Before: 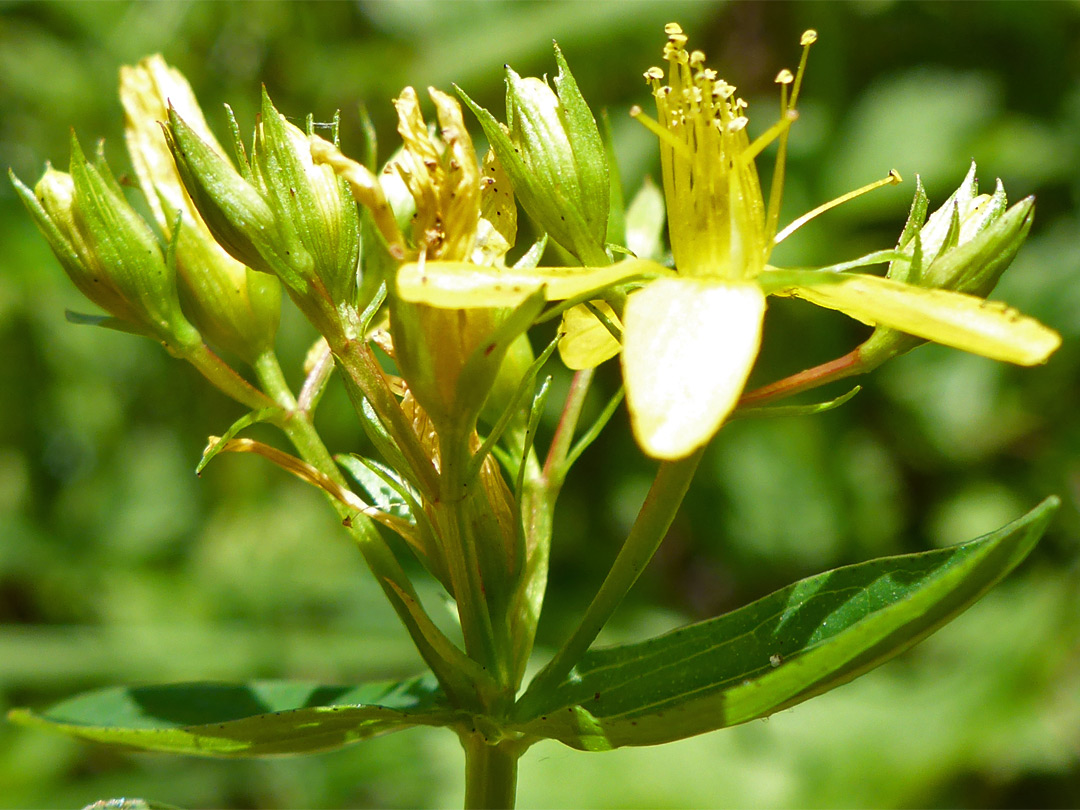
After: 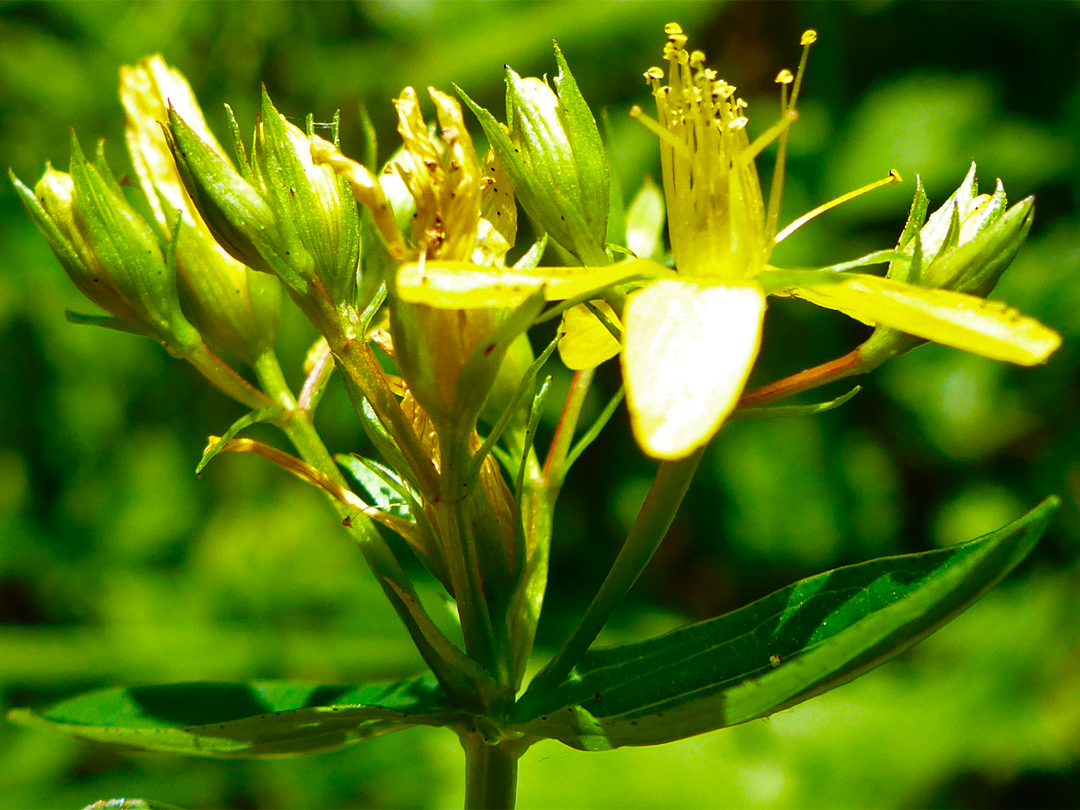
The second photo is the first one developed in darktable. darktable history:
color balance rgb: global offset › chroma 0.052%, global offset › hue 253.1°, linear chroma grading › global chroma 15.435%, perceptual saturation grading › global saturation 19.373%, global vibrance 20%
shadows and highlights: shadows -68.33, highlights 35.11, soften with gaussian
tone curve: curves: ch0 [(0, 0) (0.003, 0.001) (0.011, 0.004) (0.025, 0.011) (0.044, 0.021) (0.069, 0.028) (0.1, 0.036) (0.136, 0.051) (0.177, 0.085) (0.224, 0.127) (0.277, 0.193) (0.335, 0.266) (0.399, 0.338) (0.468, 0.419) (0.543, 0.504) (0.623, 0.593) (0.709, 0.689) (0.801, 0.784) (0.898, 0.888) (1, 1)], preserve colors none
